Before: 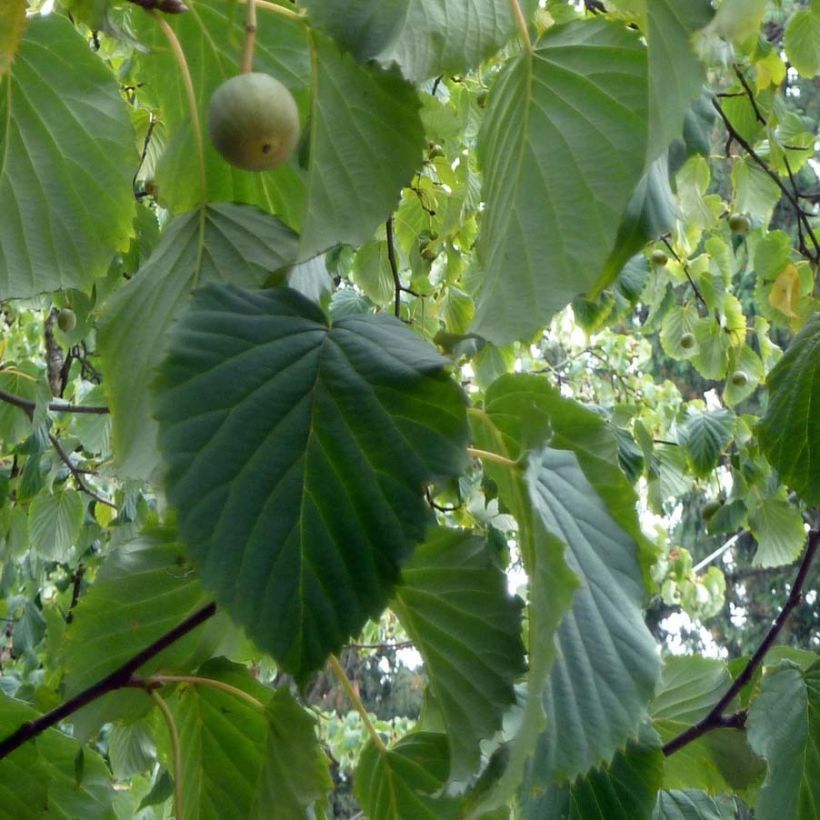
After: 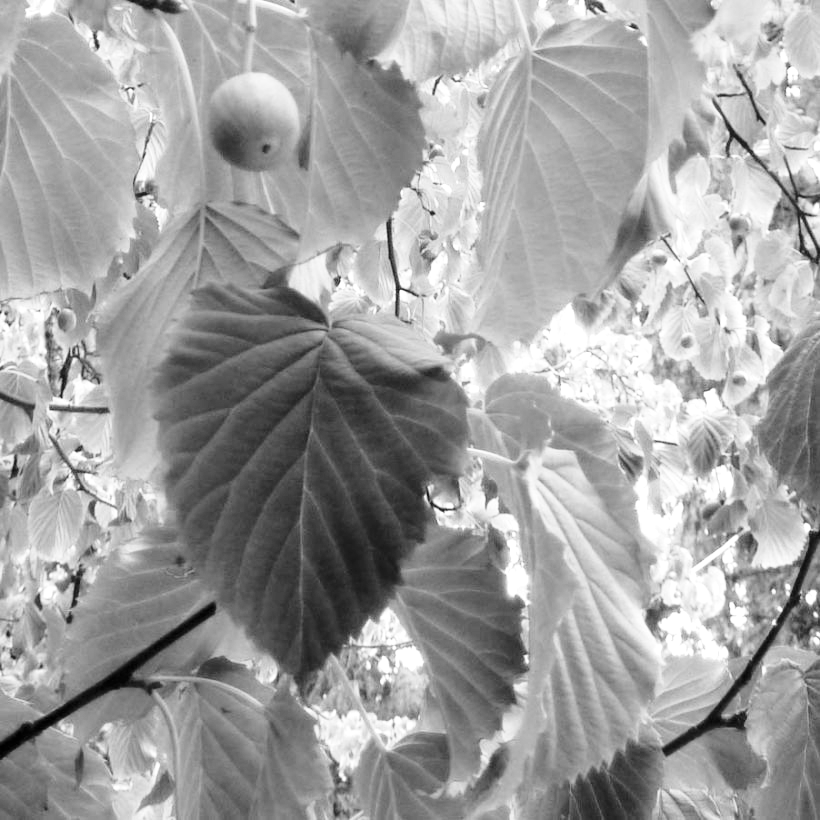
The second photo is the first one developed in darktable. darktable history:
exposure: black level correction 0.001, exposure 0.499 EV, compensate highlight preservation false
base curve: curves: ch0 [(0, 0) (0.028, 0.03) (0.121, 0.232) (0.46, 0.748) (0.859, 0.968) (1, 1)], exposure shift 0.01, preserve colors none
color zones: curves: ch1 [(0, -0.394) (0.143, -0.394) (0.286, -0.394) (0.429, -0.392) (0.571, -0.391) (0.714, -0.391) (0.857, -0.391) (1, -0.394)]
